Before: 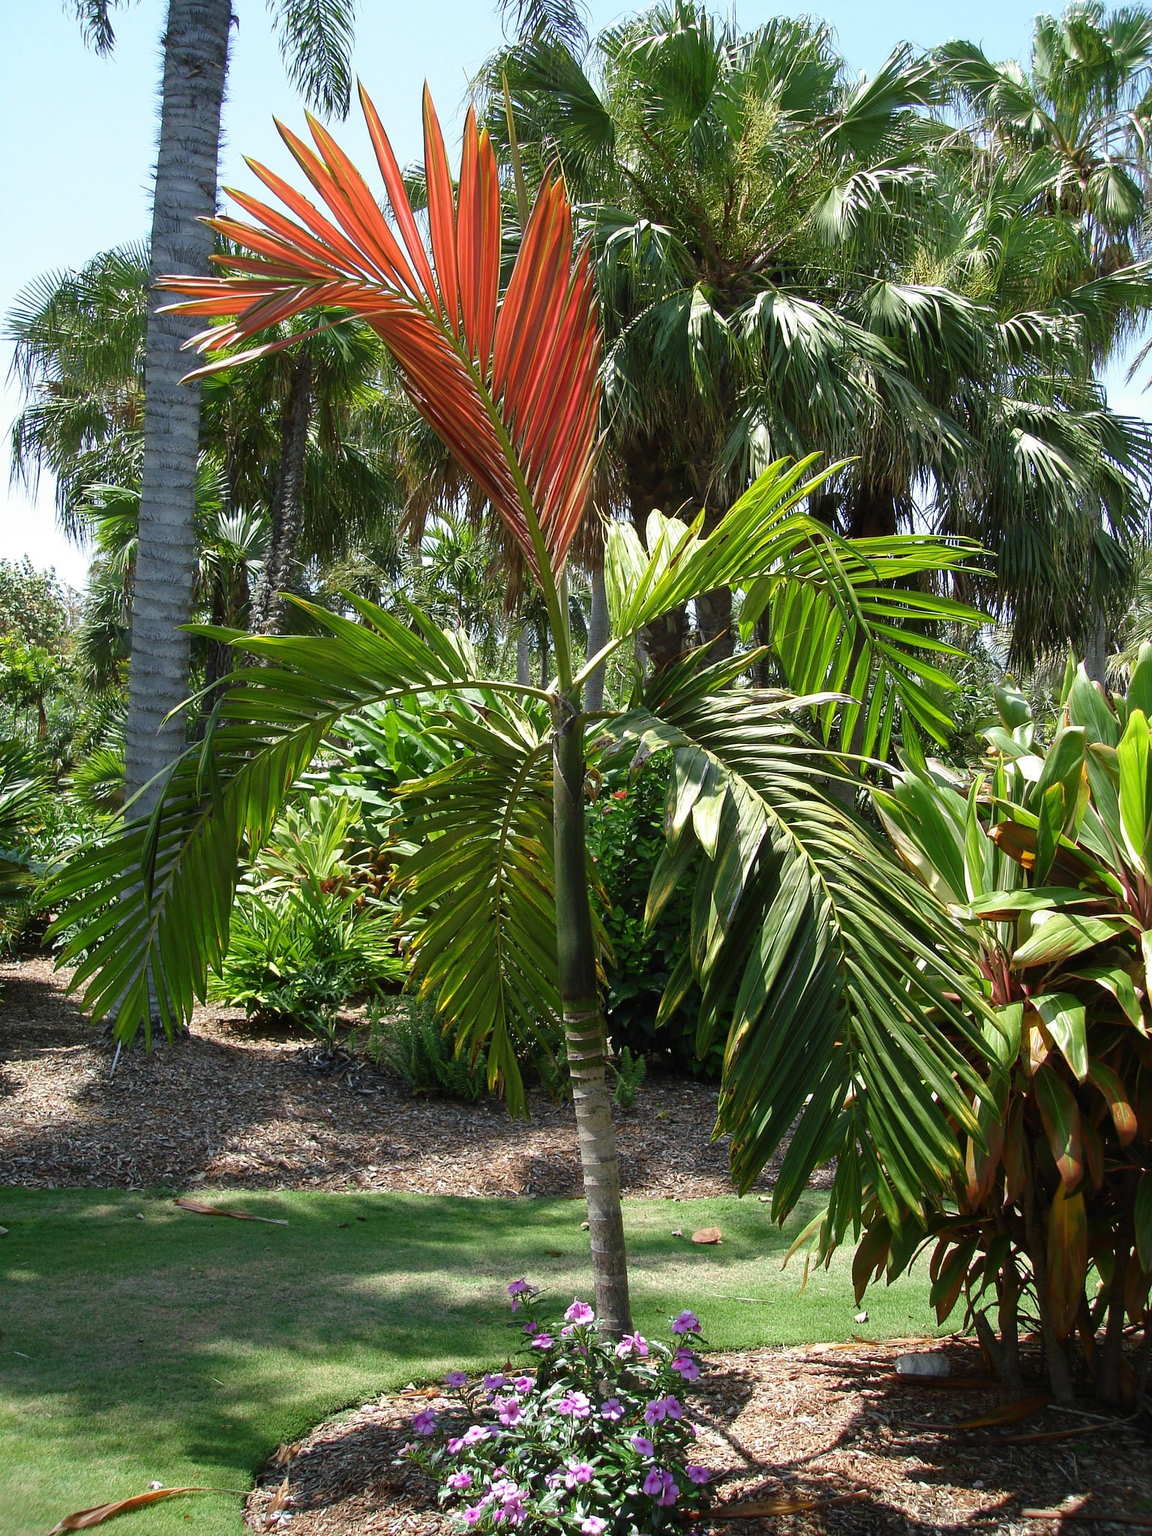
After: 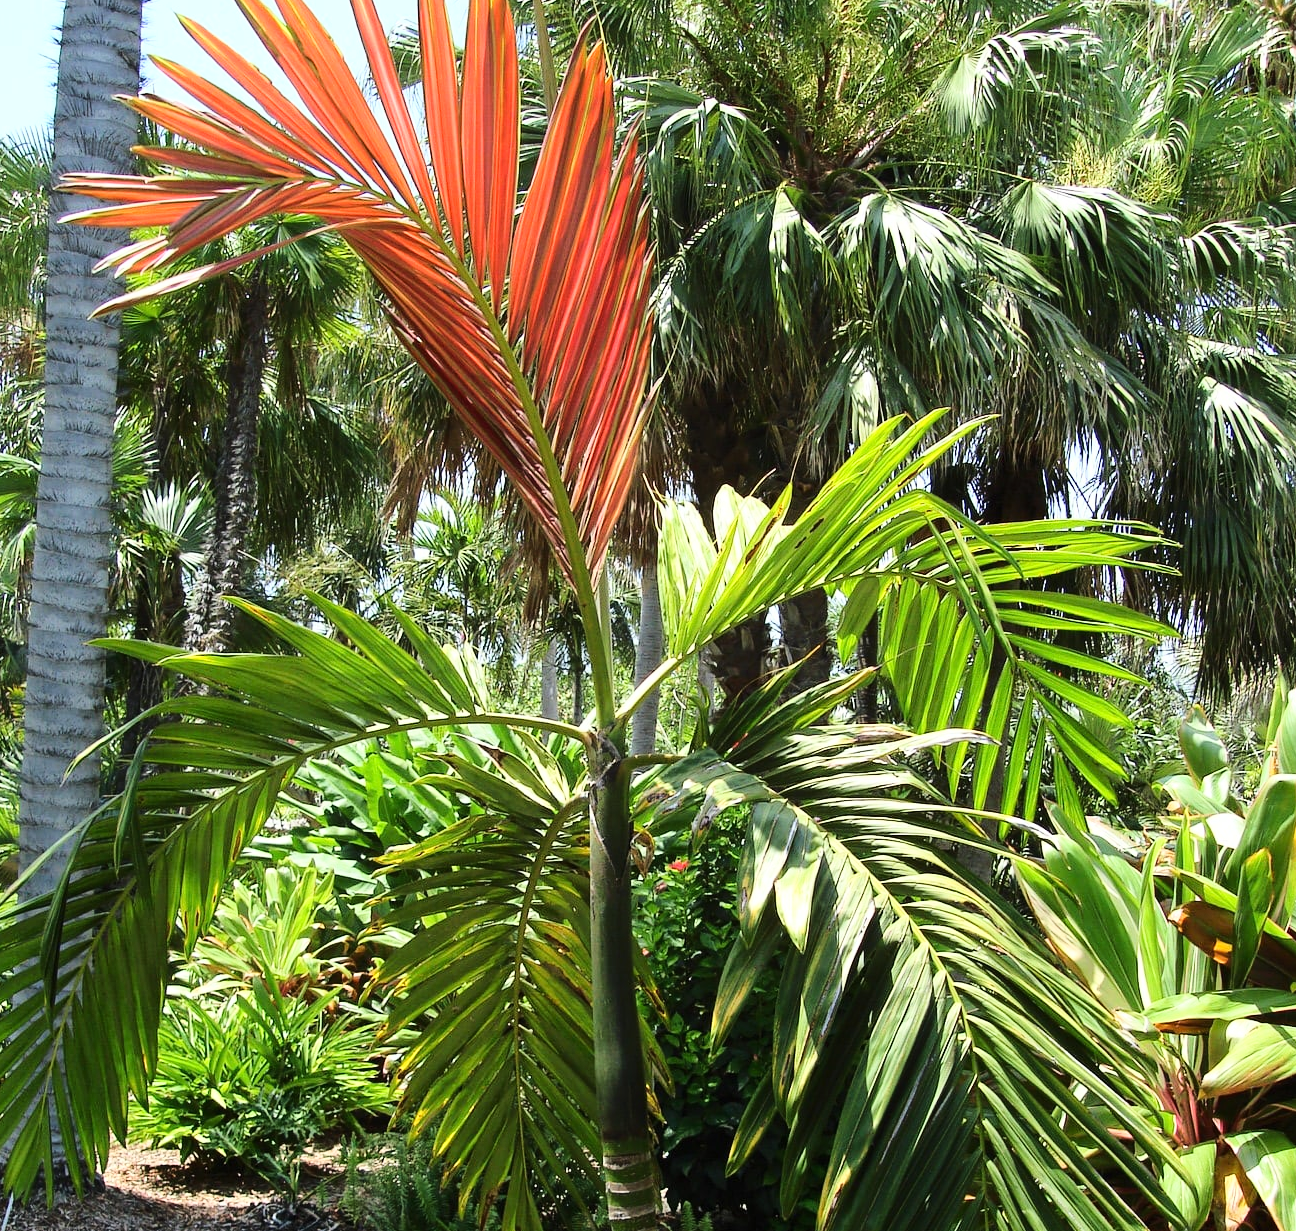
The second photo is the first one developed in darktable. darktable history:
base curve: curves: ch0 [(0, 0) (0.028, 0.03) (0.121, 0.232) (0.46, 0.748) (0.859, 0.968) (1, 1)]
crop and rotate: left 9.649%, top 9.494%, right 5.929%, bottom 30.359%
